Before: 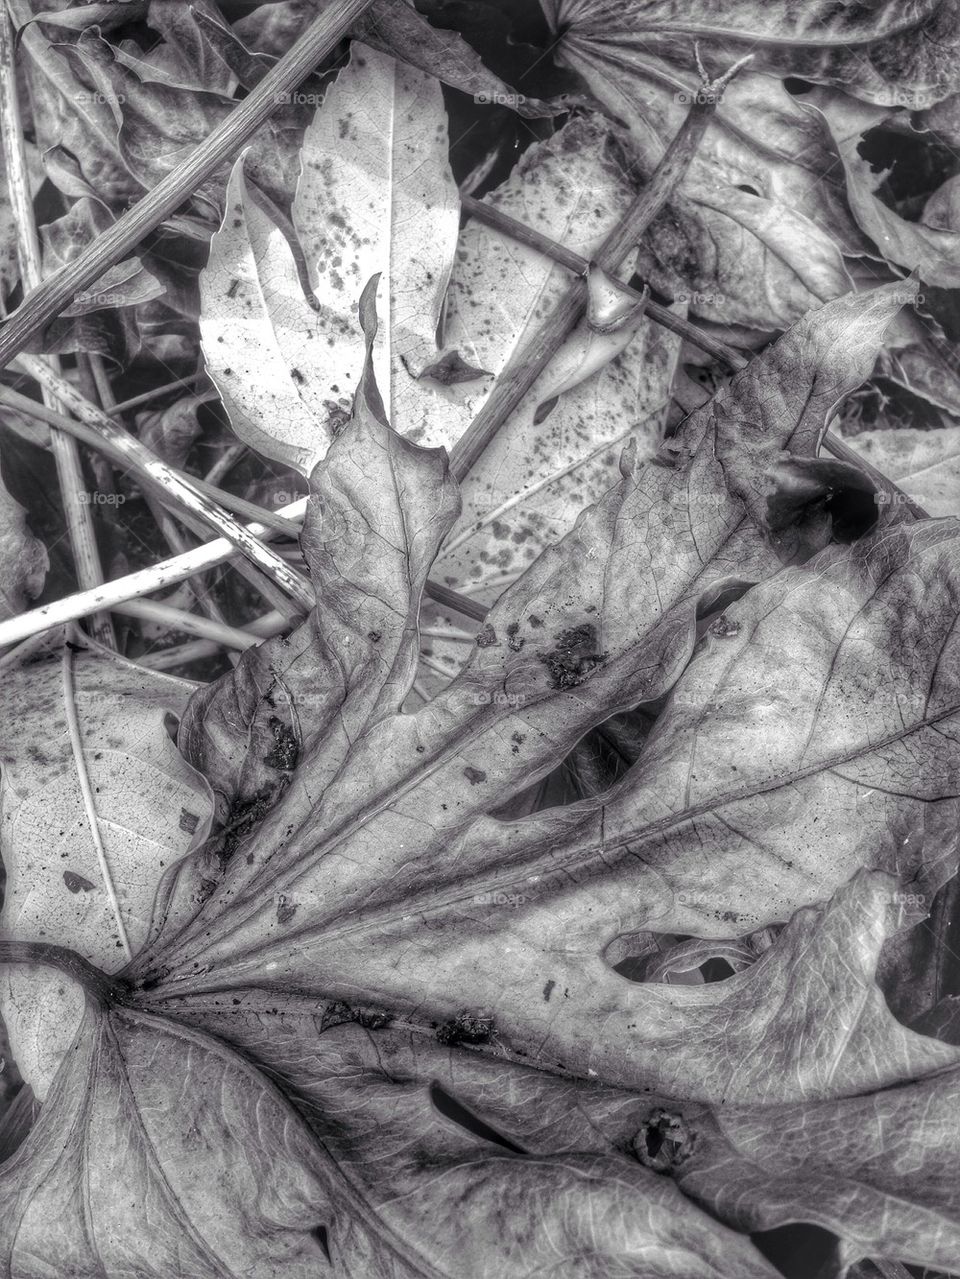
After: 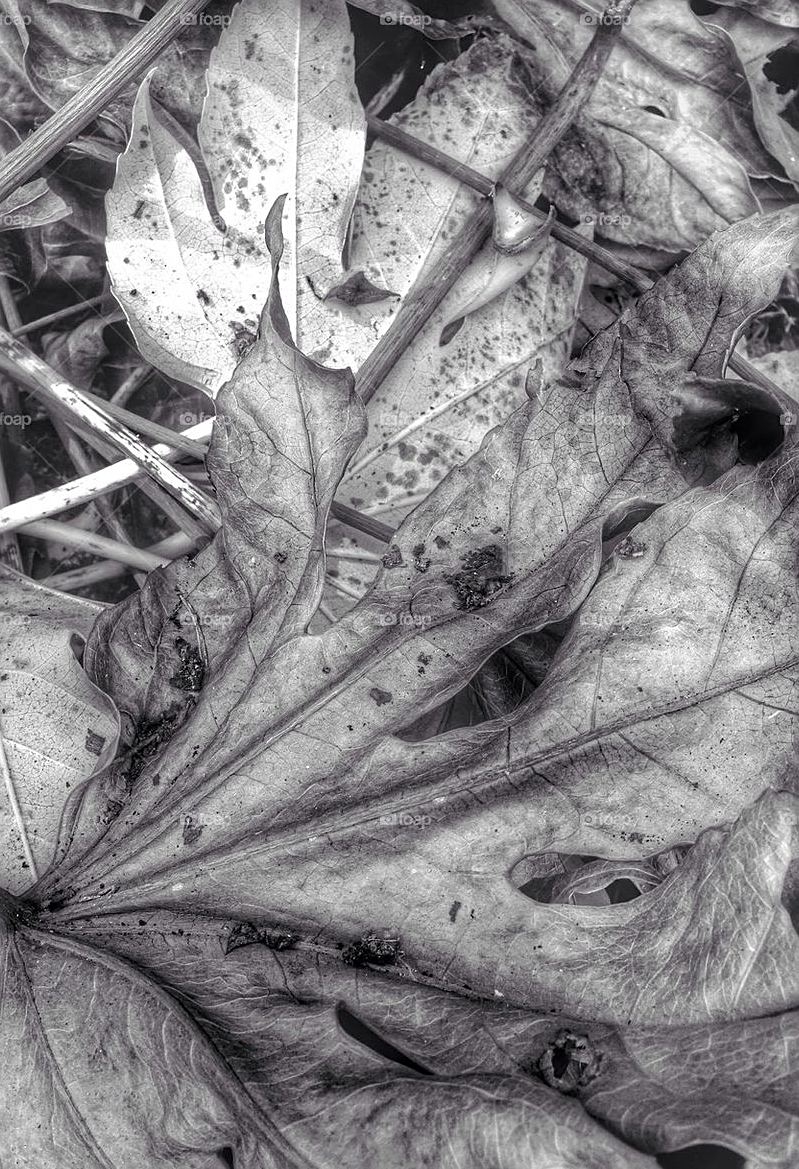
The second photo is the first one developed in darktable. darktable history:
crop: left 9.835%, top 6.249%, right 6.906%, bottom 2.344%
sharpen: on, module defaults
